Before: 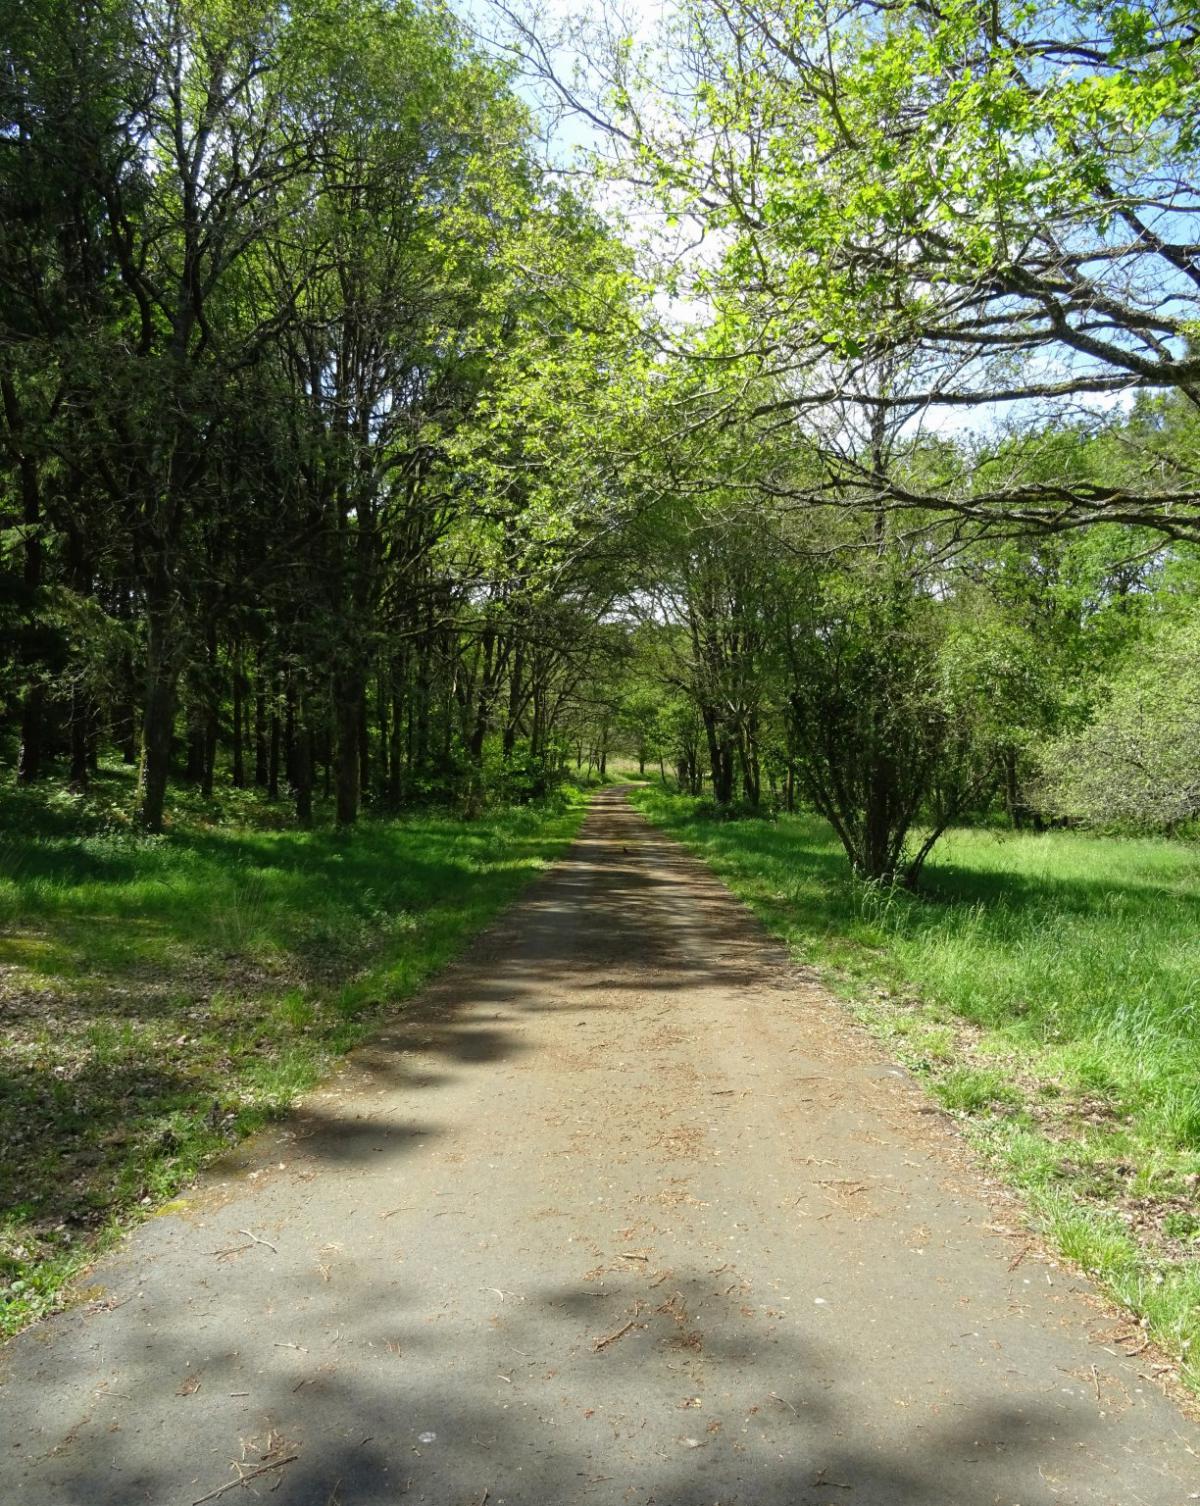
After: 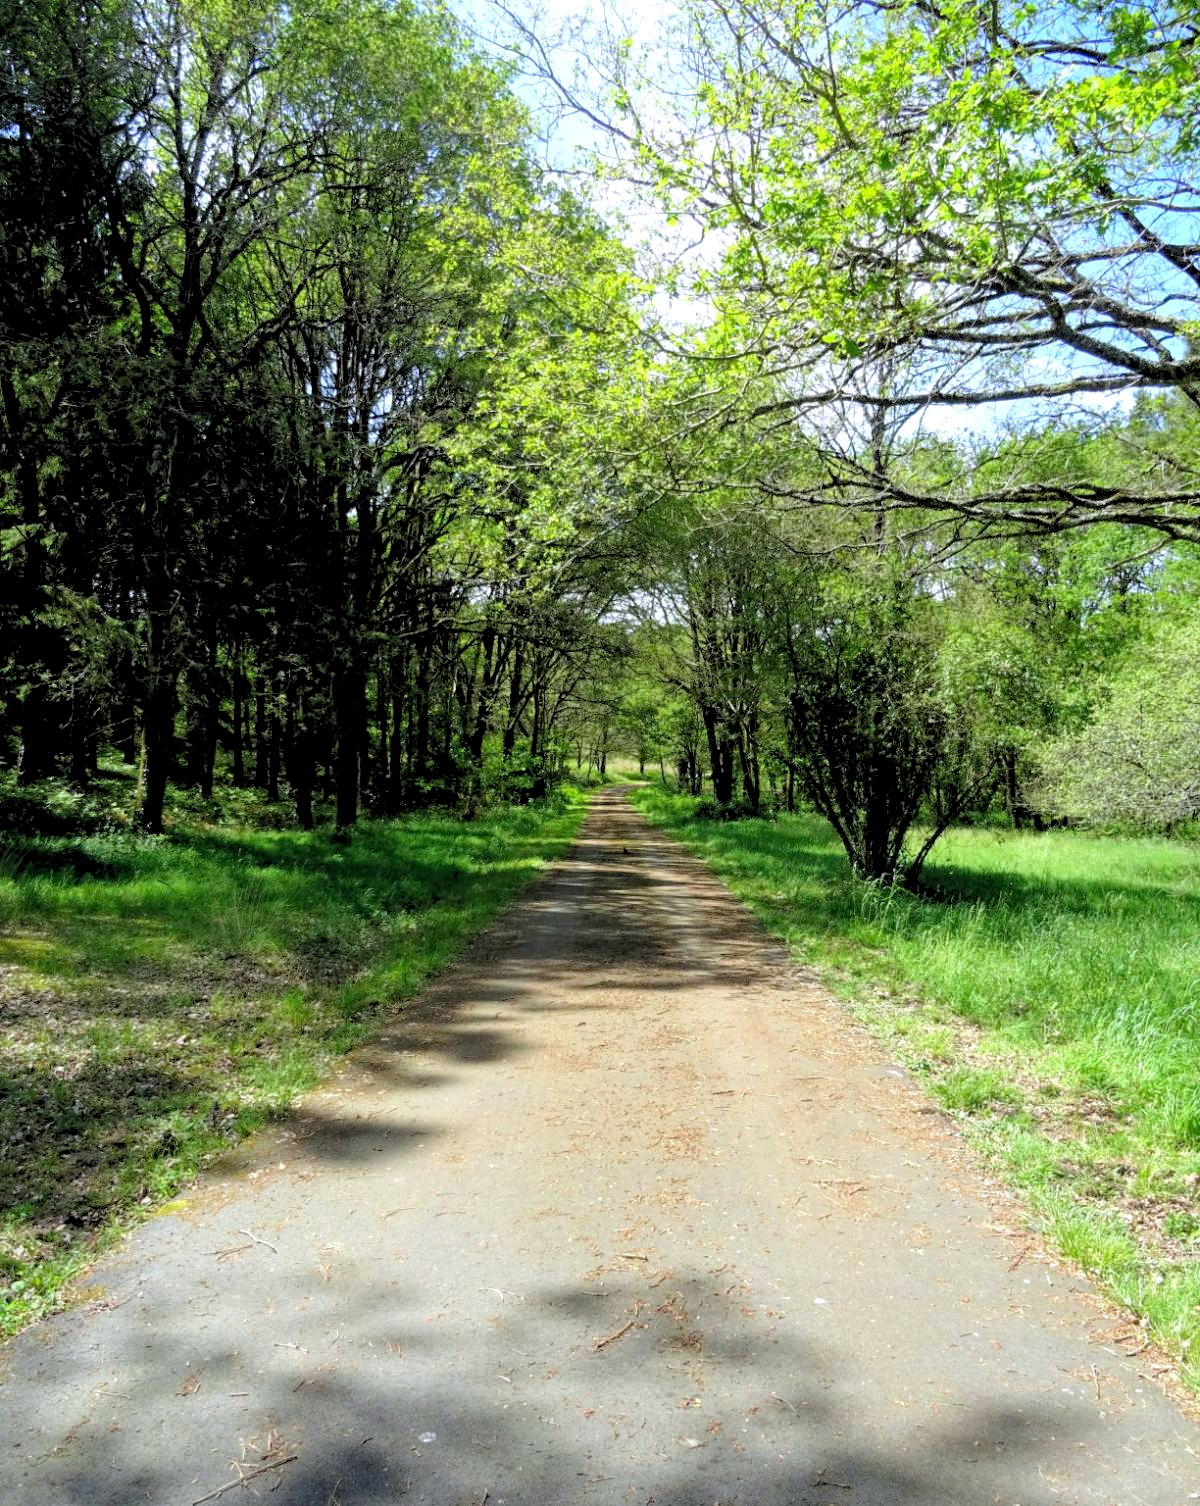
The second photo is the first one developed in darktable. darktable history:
rgb levels: levels [[0.013, 0.434, 0.89], [0, 0.5, 1], [0, 0.5, 1]]
contrast brightness saturation: contrast 0.07, brightness 0.08, saturation 0.18
color calibration: illuminant as shot in camera, x 0.358, y 0.373, temperature 4628.91 K
local contrast: highlights 100%, shadows 100%, detail 120%, midtone range 0.2
